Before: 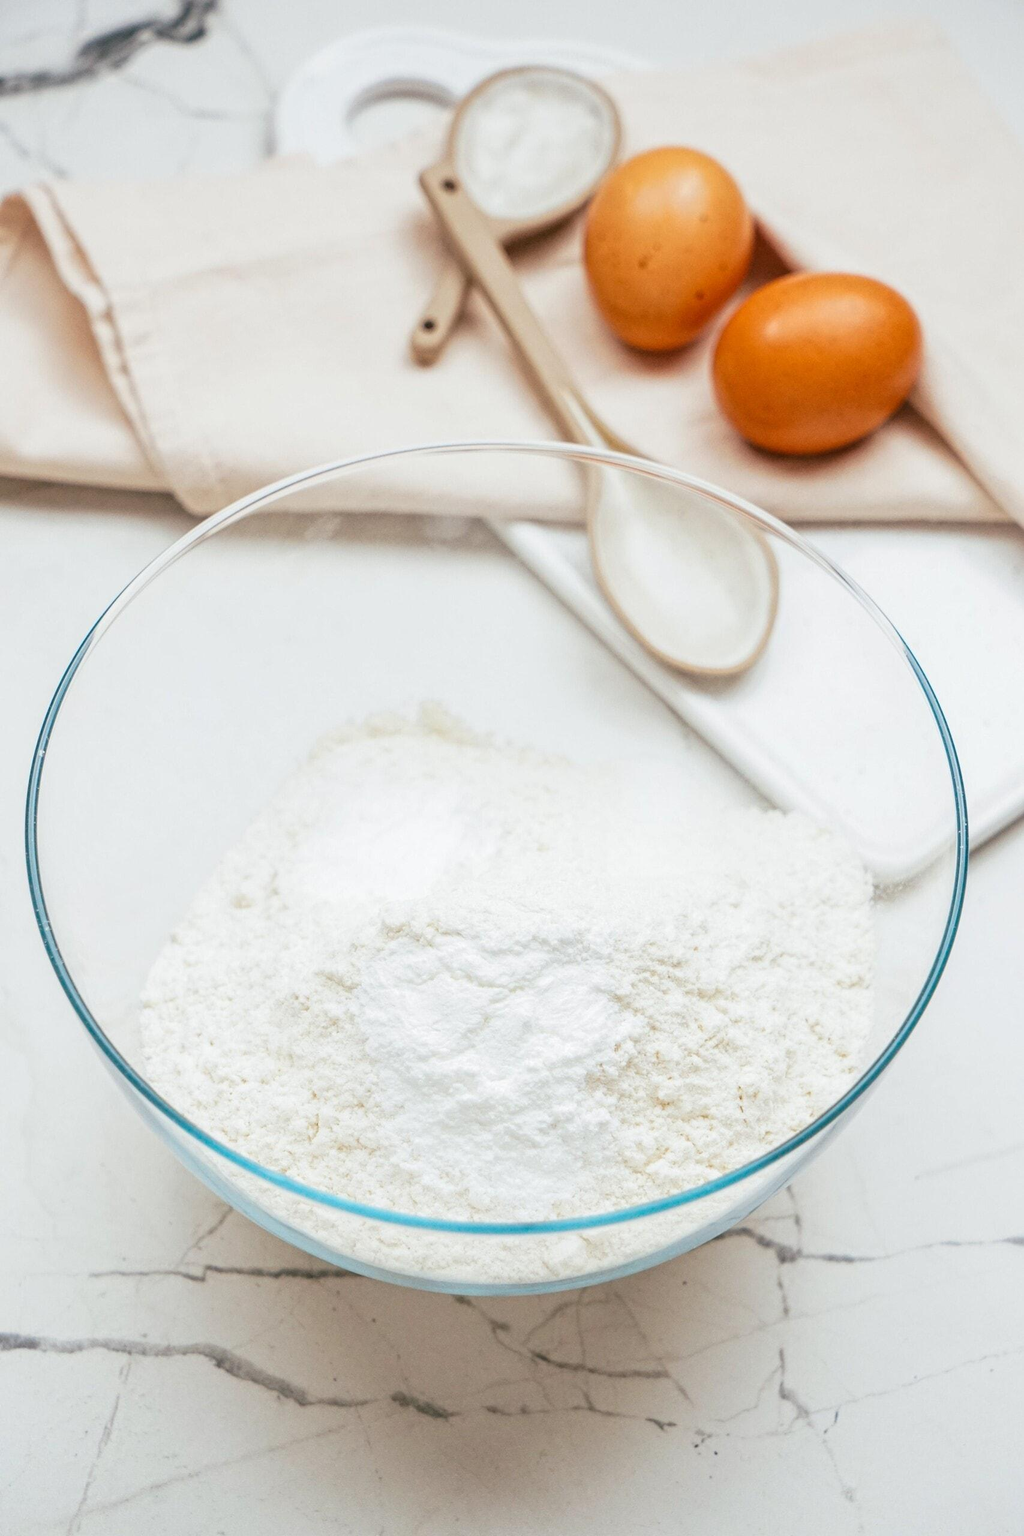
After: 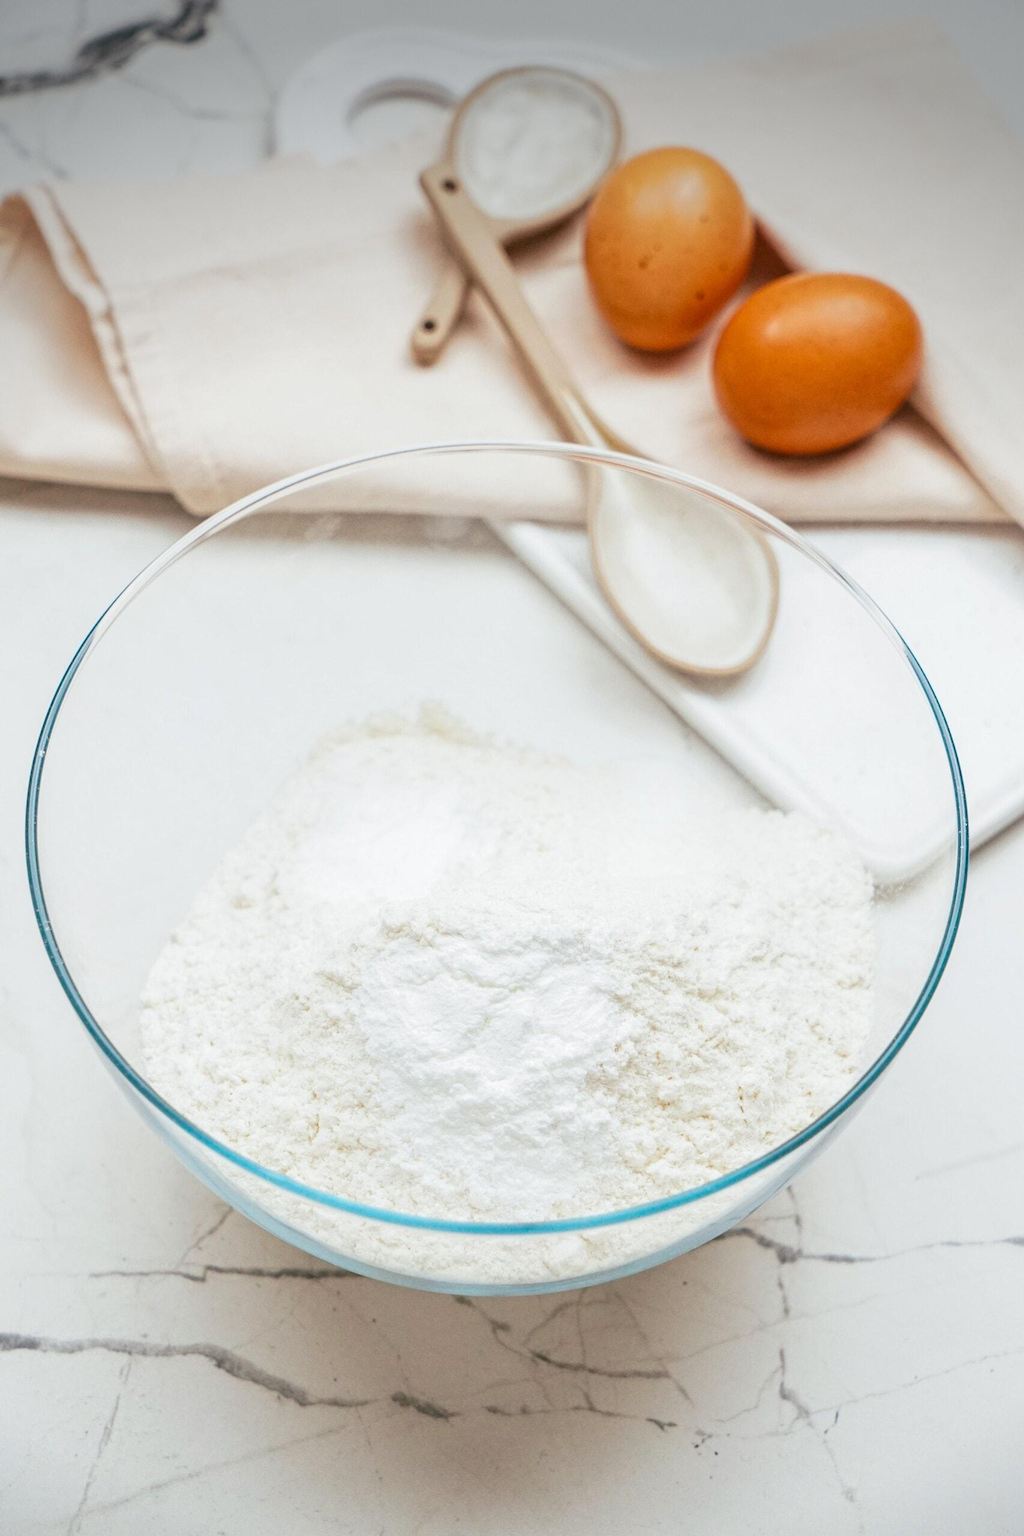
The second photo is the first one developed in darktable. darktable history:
vignetting: fall-off start 97.13%, saturation 0, center (-0.028, 0.239), width/height ratio 1.179, unbound false
